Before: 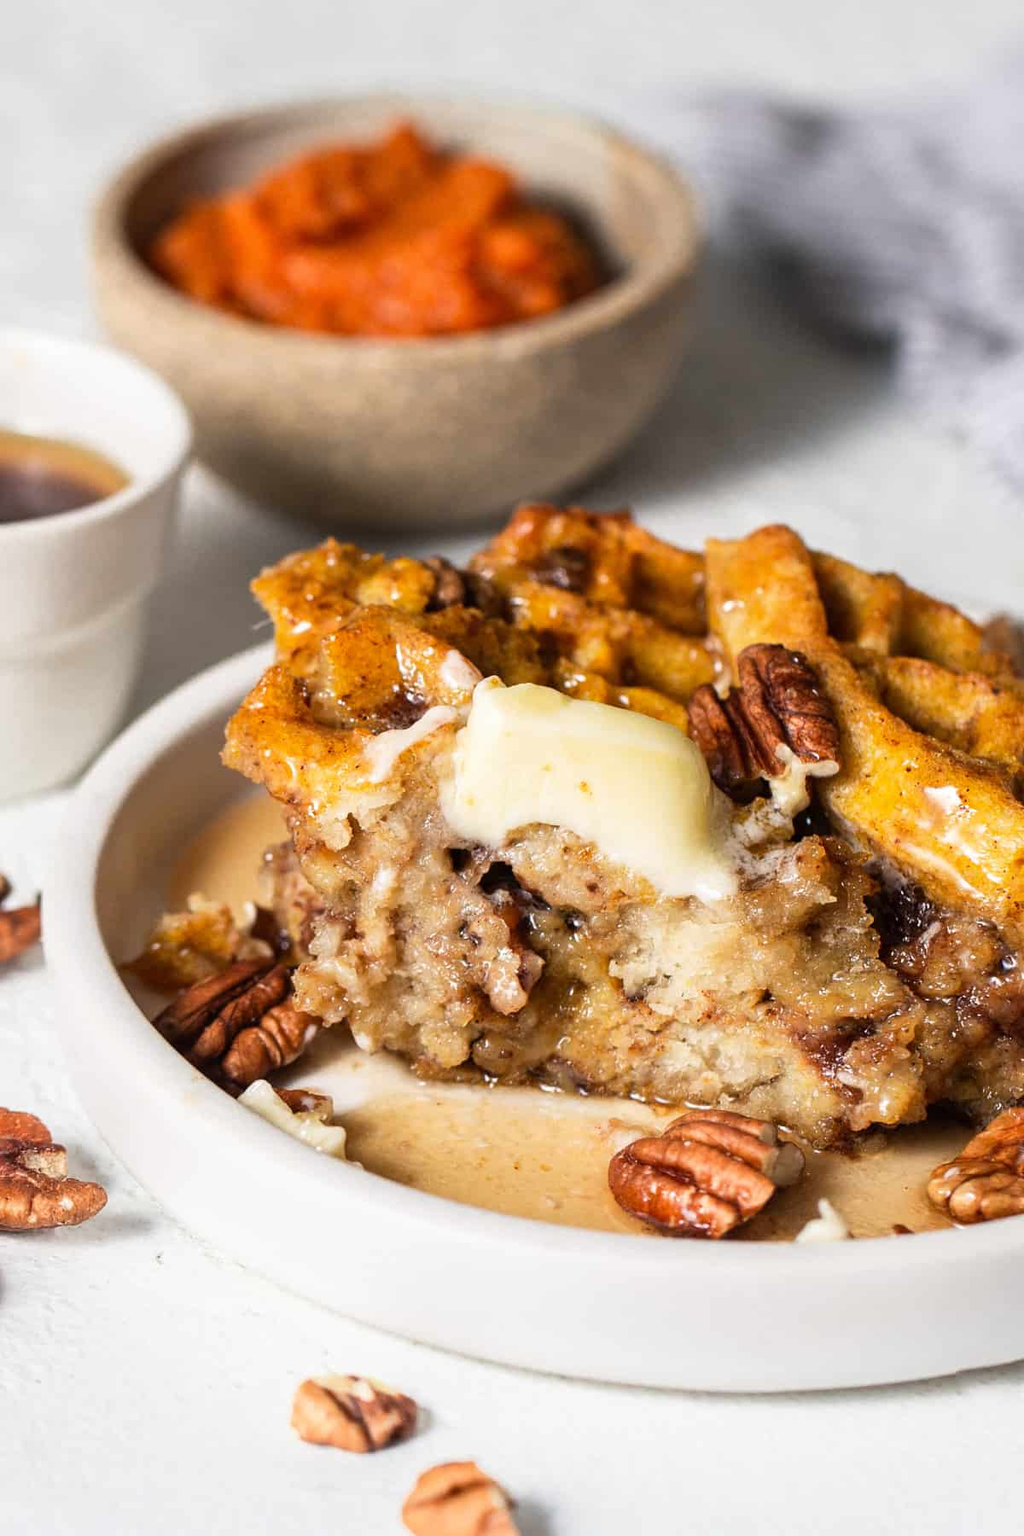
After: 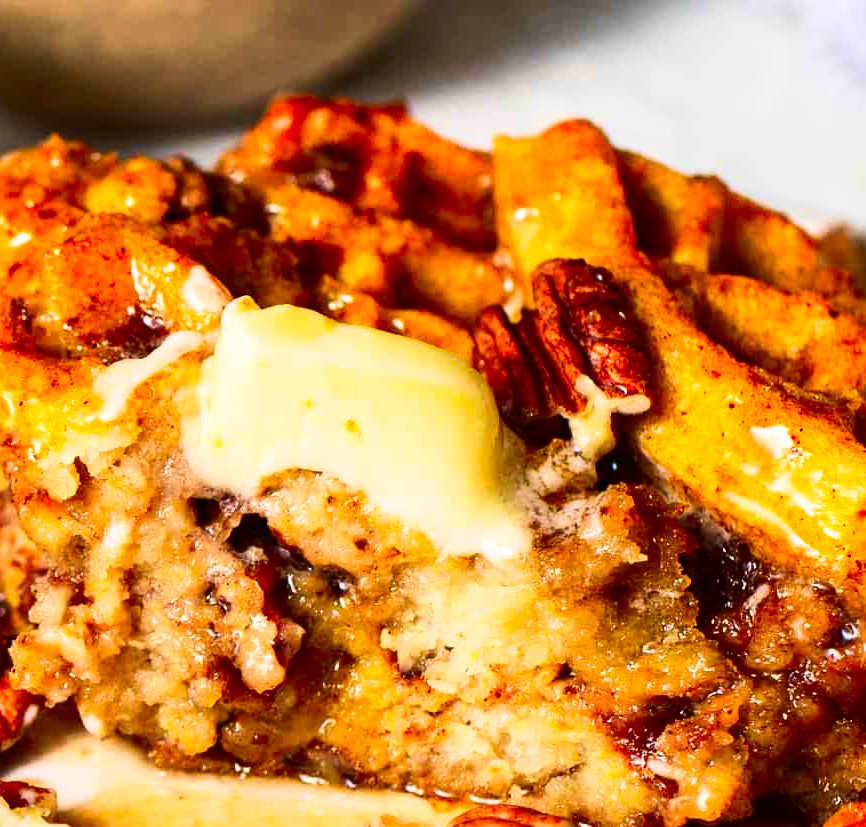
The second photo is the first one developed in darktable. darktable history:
crop and rotate: left 27.766%, top 27.596%, bottom 26.417%
velvia: on, module defaults
contrast brightness saturation: contrast 0.26, brightness 0.02, saturation 0.852
